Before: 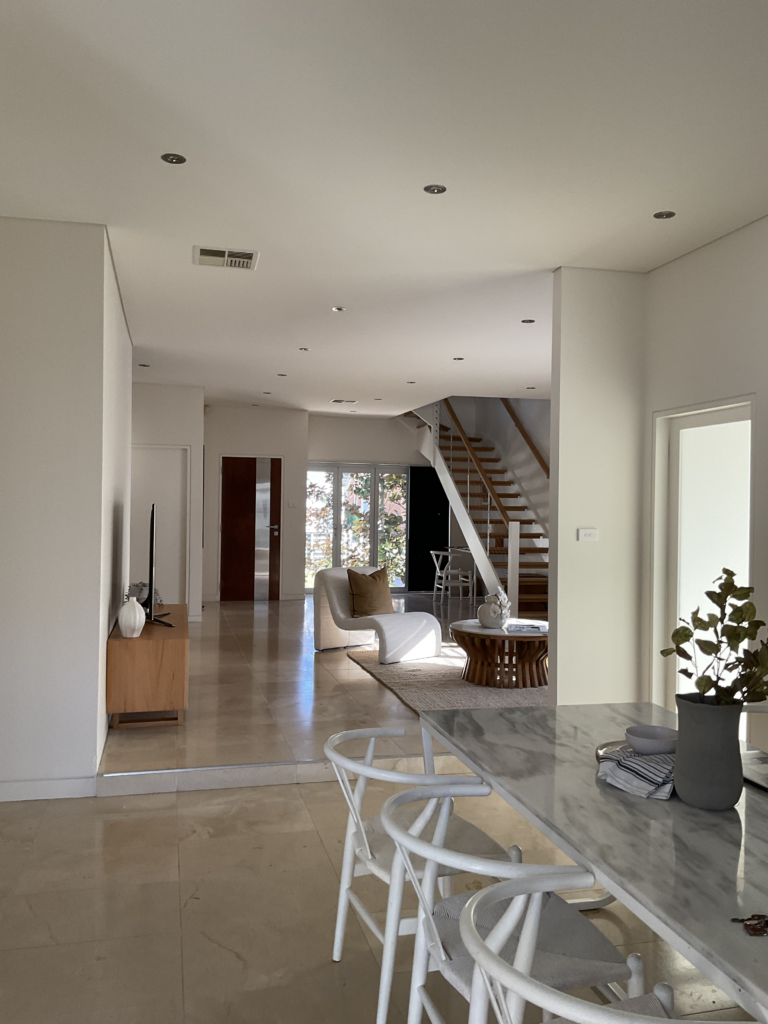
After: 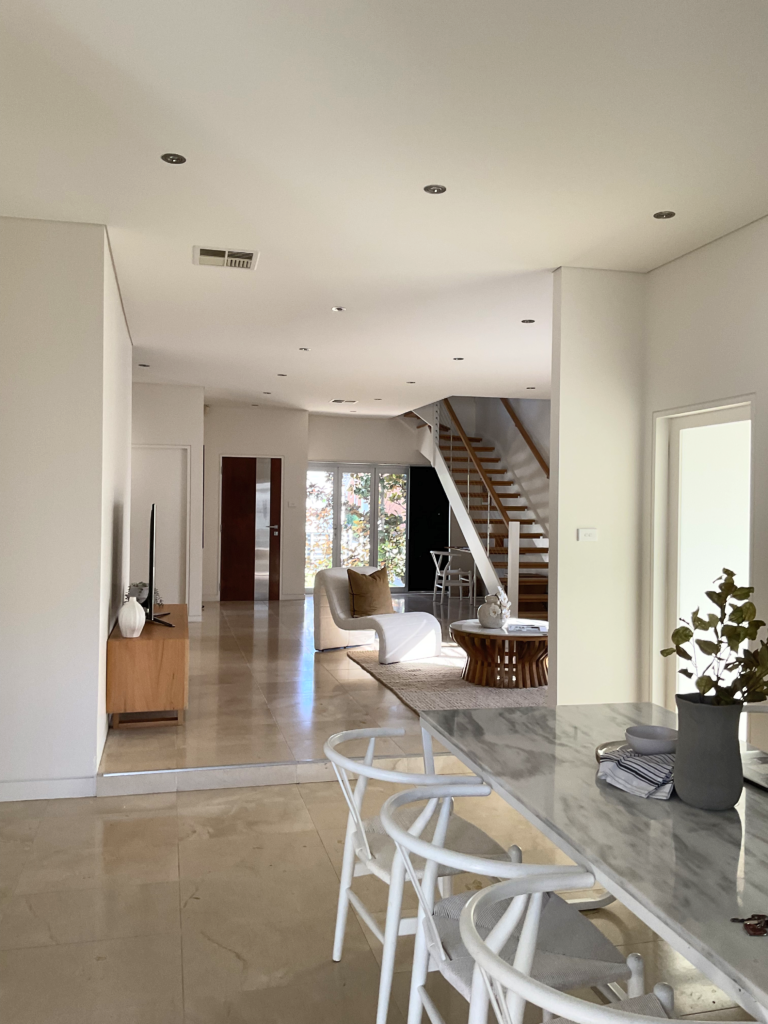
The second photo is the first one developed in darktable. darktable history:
contrast brightness saturation: contrast 0.2, brightness 0.16, saturation 0.221
